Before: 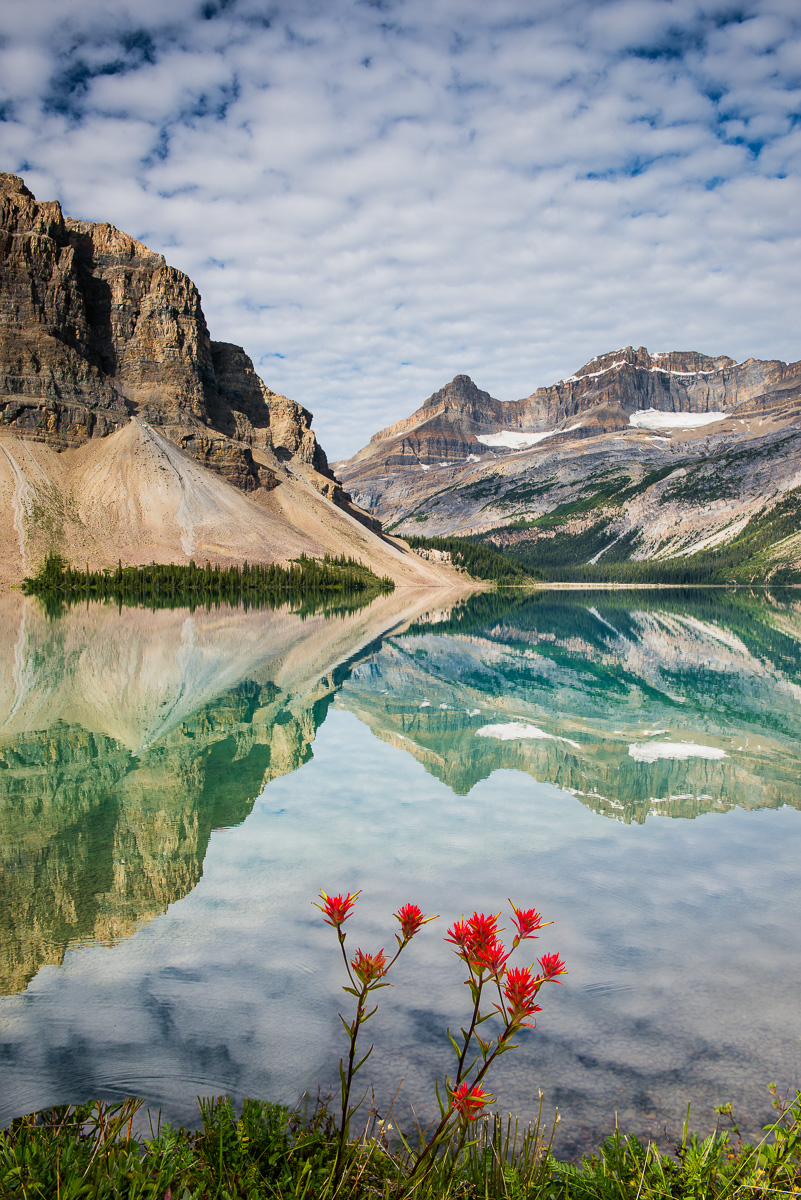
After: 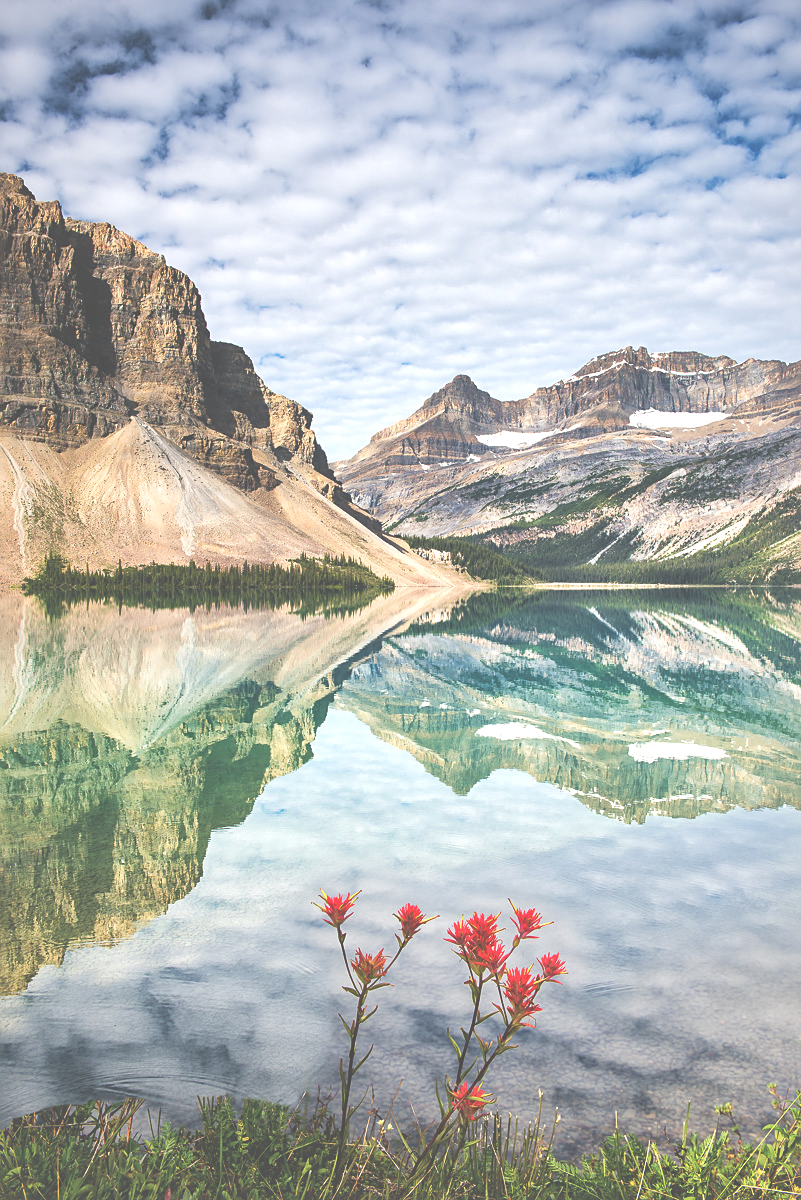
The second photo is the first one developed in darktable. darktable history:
exposure: black level correction -0.071, exposure 0.502 EV, compensate highlight preservation false
local contrast: mode bilateral grid, contrast 21, coarseness 49, detail 132%, midtone range 0.2
sharpen: amount 0.217
